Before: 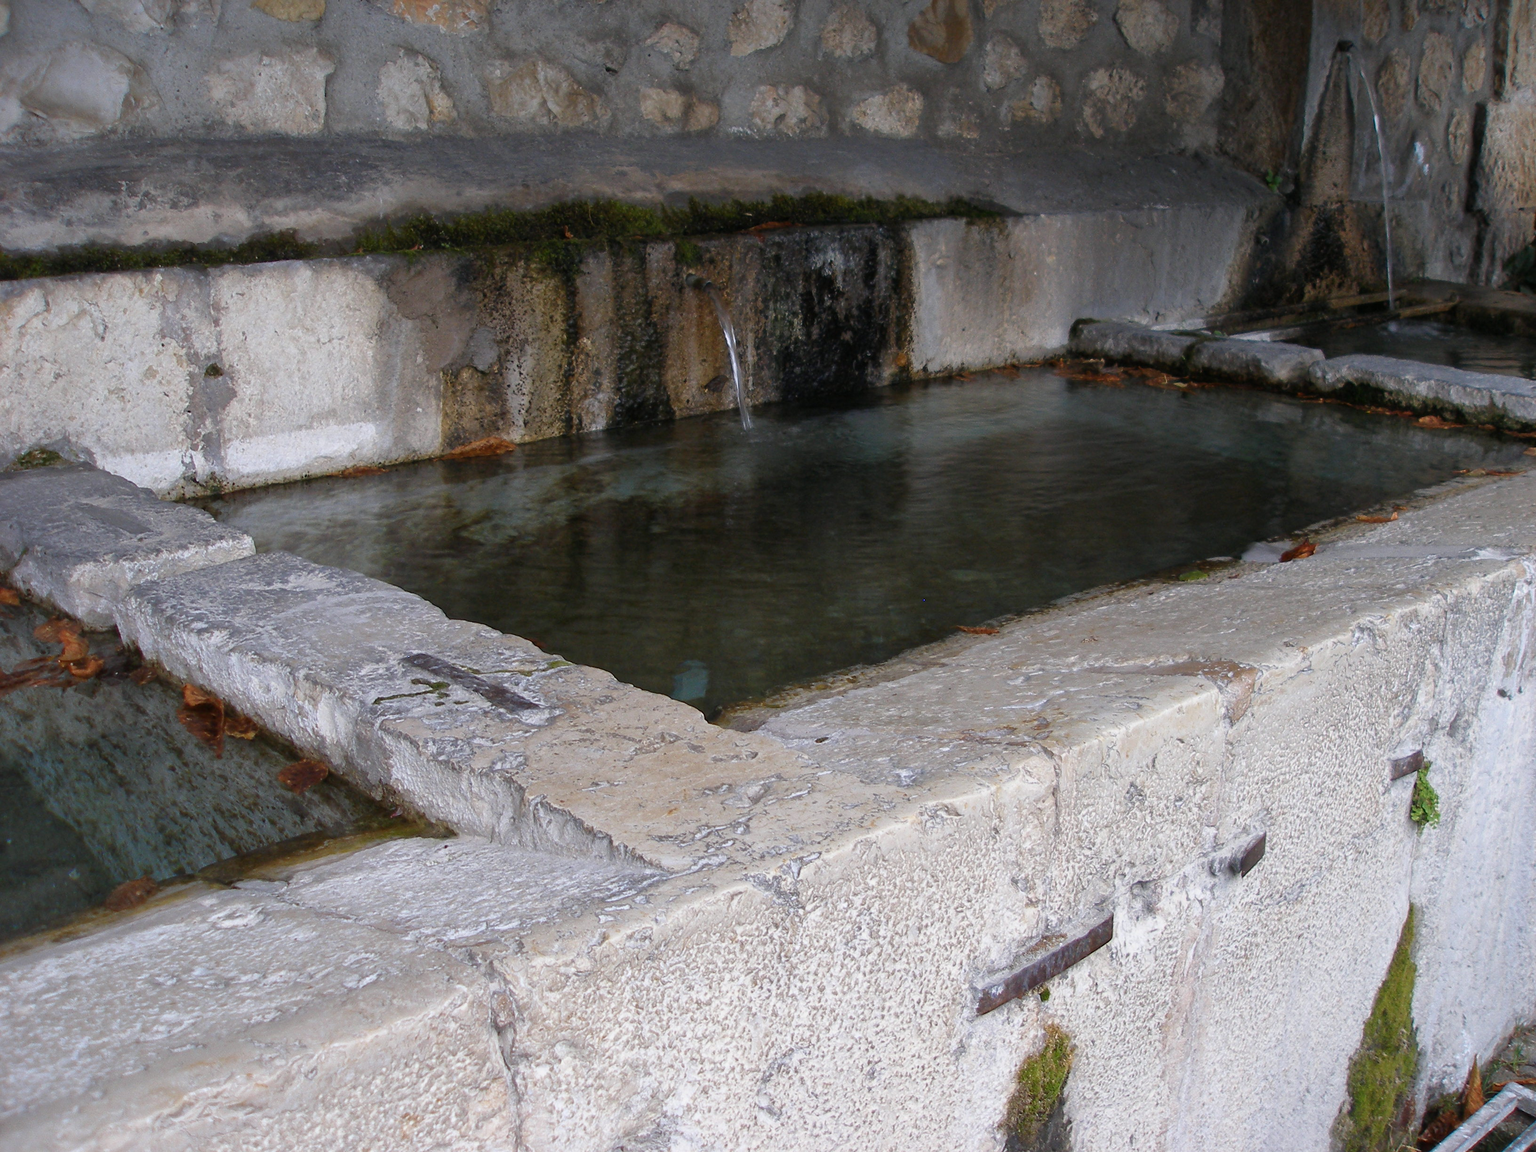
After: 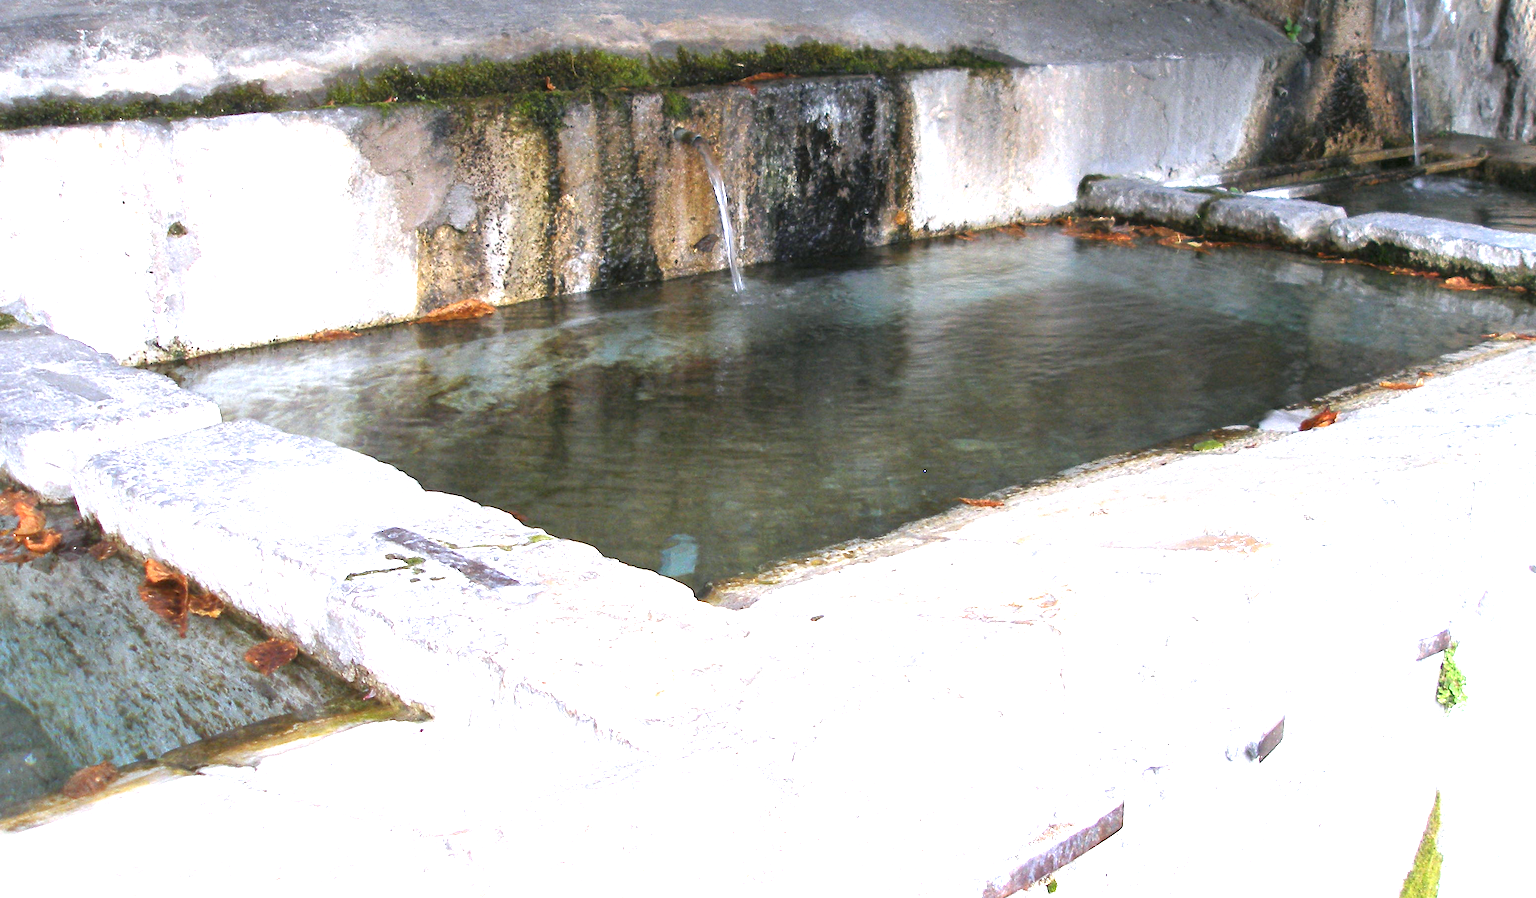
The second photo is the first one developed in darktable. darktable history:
crop and rotate: left 2.991%, top 13.302%, right 1.981%, bottom 12.636%
white balance: red 0.983, blue 1.036
exposure: exposure 2.25 EV, compensate highlight preservation false
